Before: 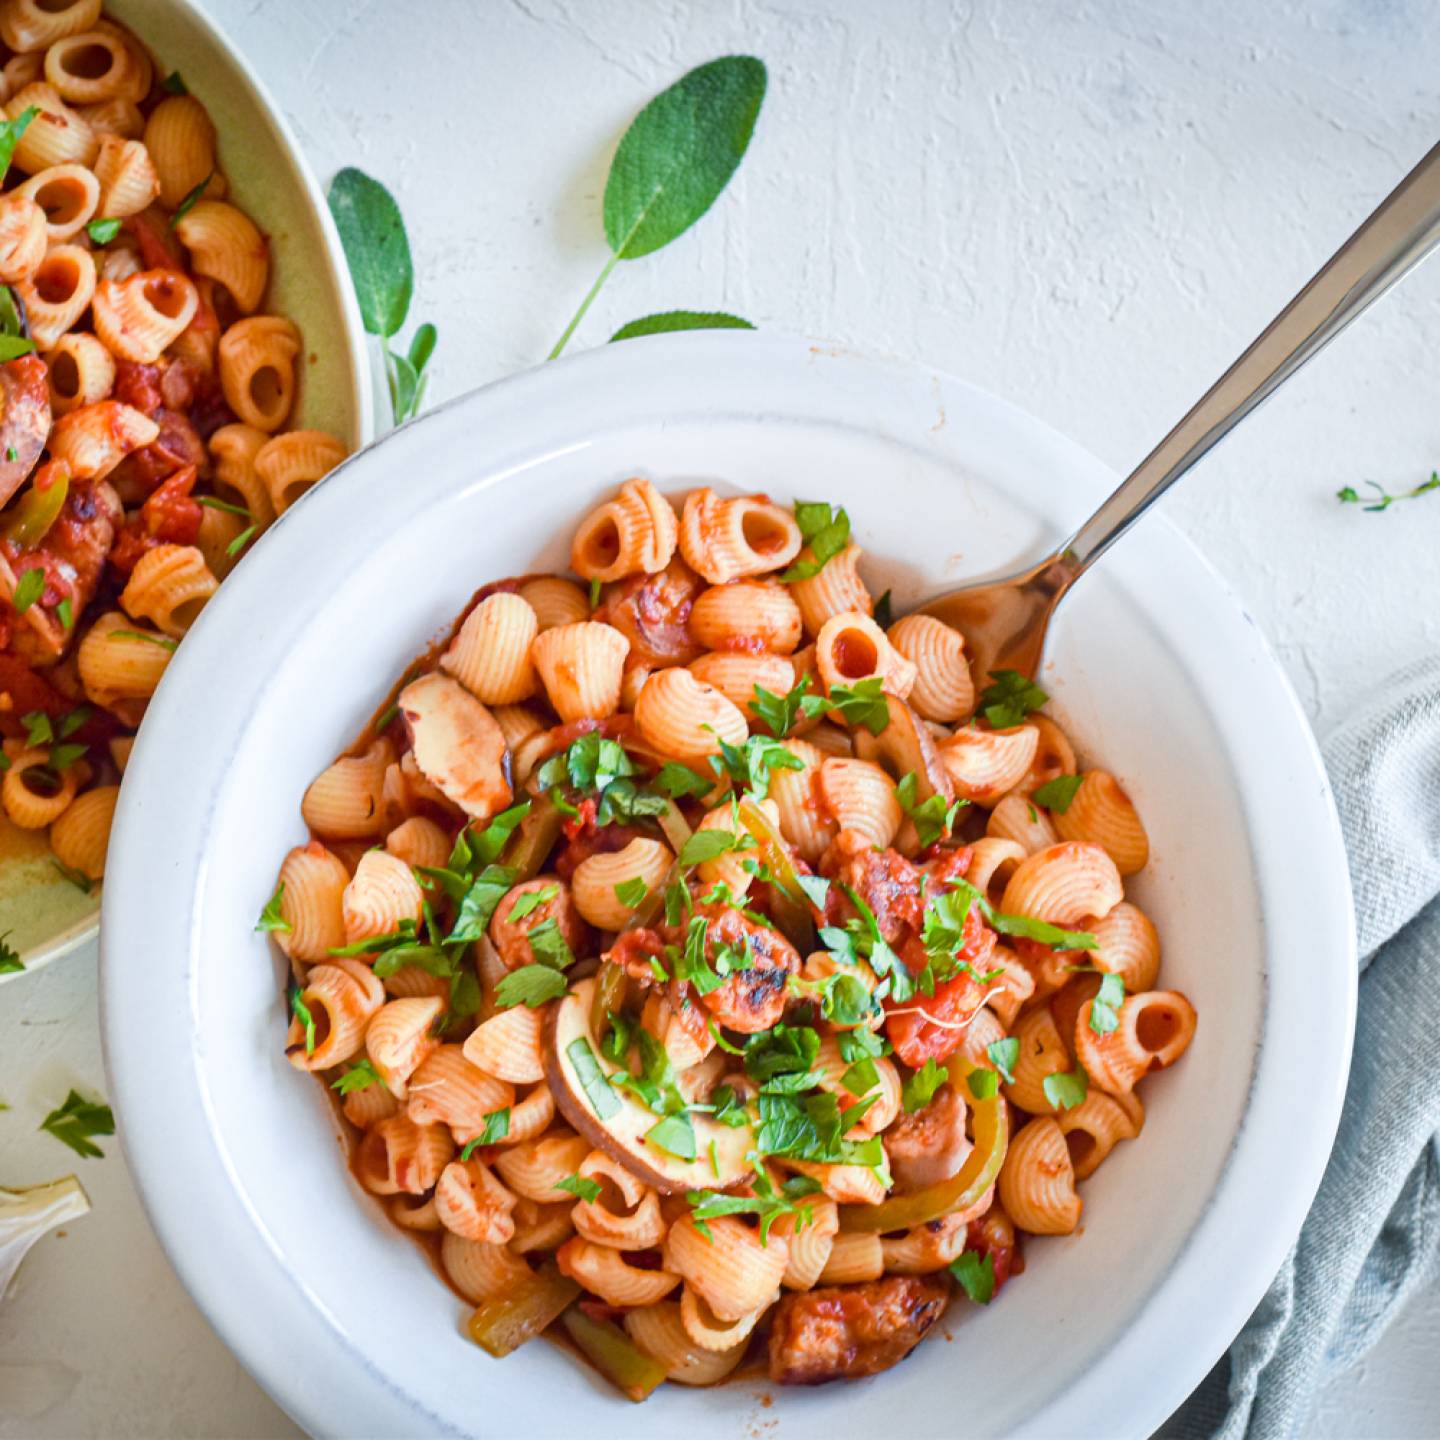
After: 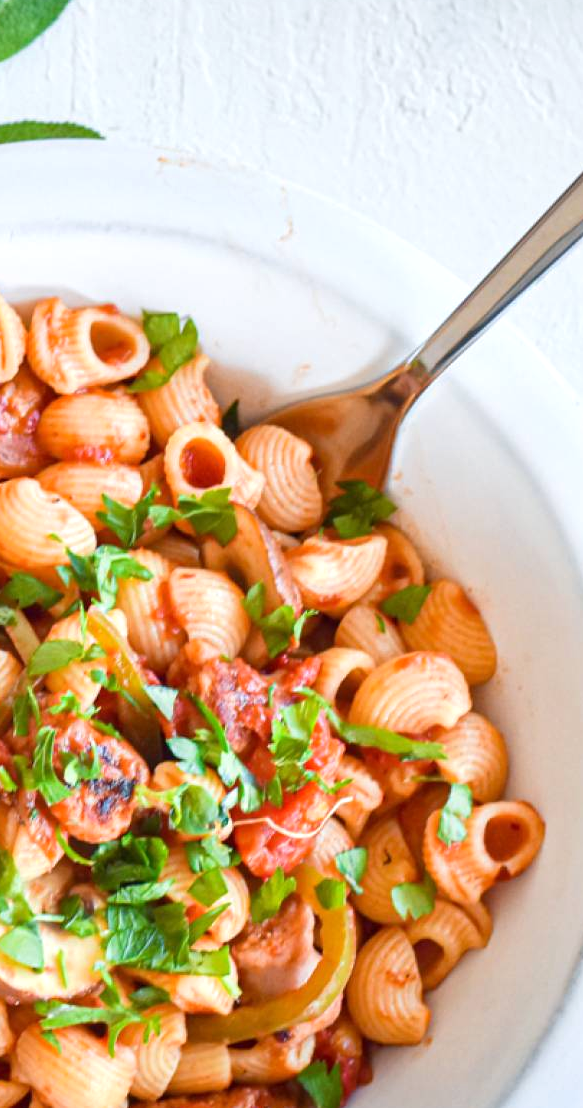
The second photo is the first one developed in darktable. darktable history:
crop: left 45.299%, top 13.211%, right 14.167%, bottom 9.842%
exposure: exposure 0.2 EV, compensate highlight preservation false
